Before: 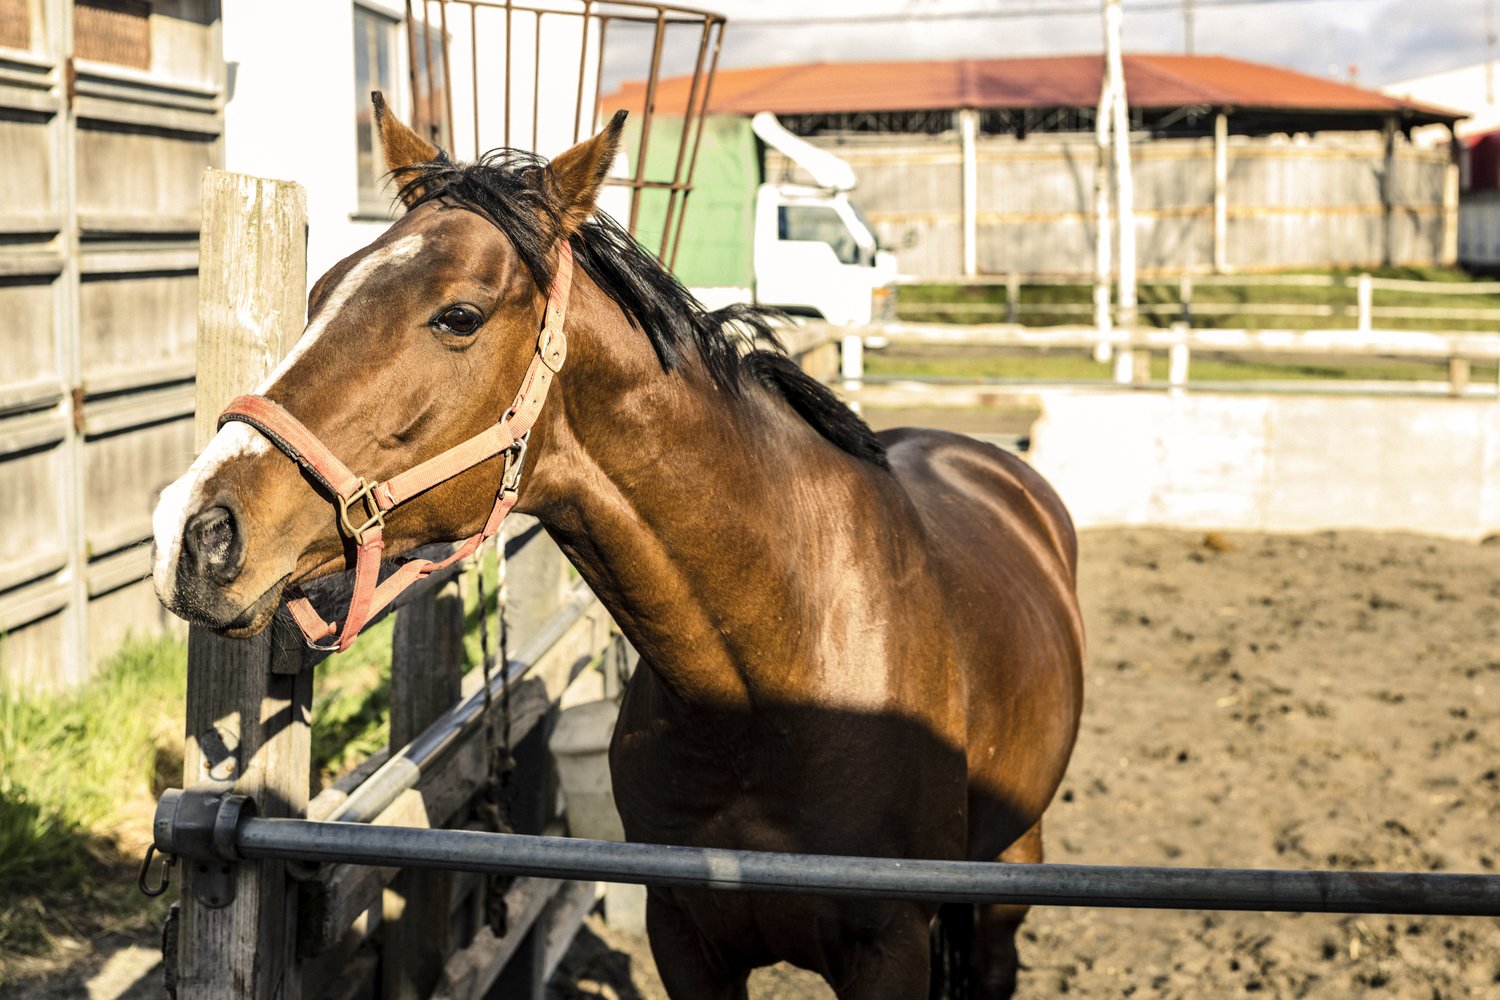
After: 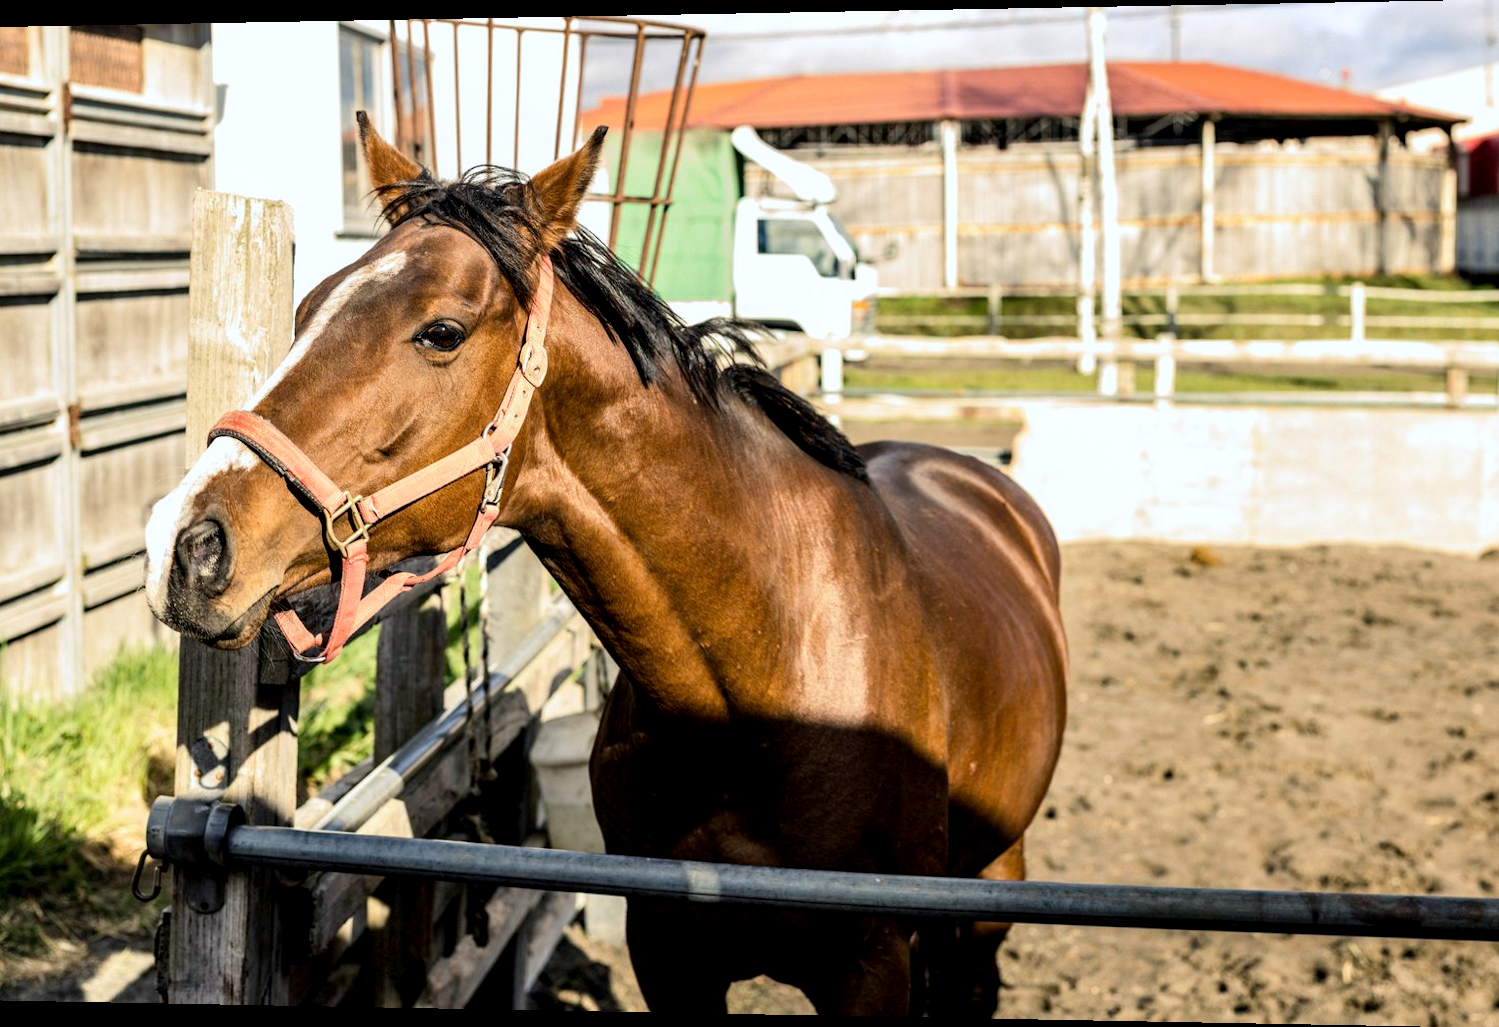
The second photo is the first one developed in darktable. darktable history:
exposure: black level correction 0.005, exposure 0.014 EV, compensate highlight preservation false
white balance: red 0.974, blue 1.044
tone equalizer: on, module defaults
rotate and perspective: lens shift (horizontal) -0.055, automatic cropping off
